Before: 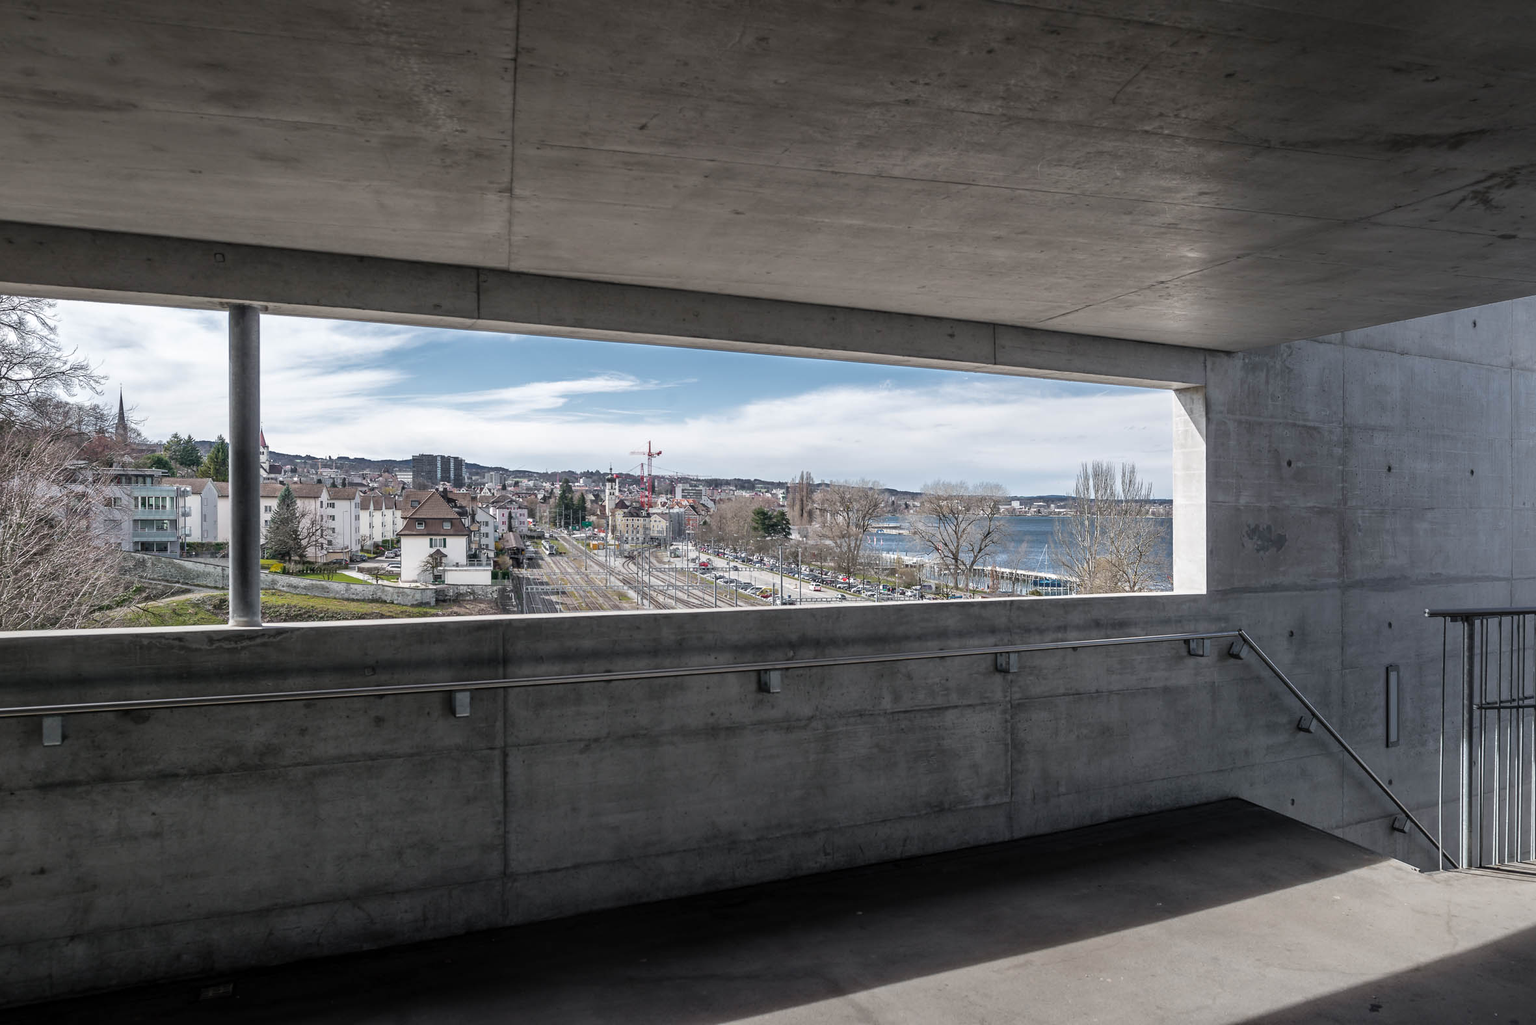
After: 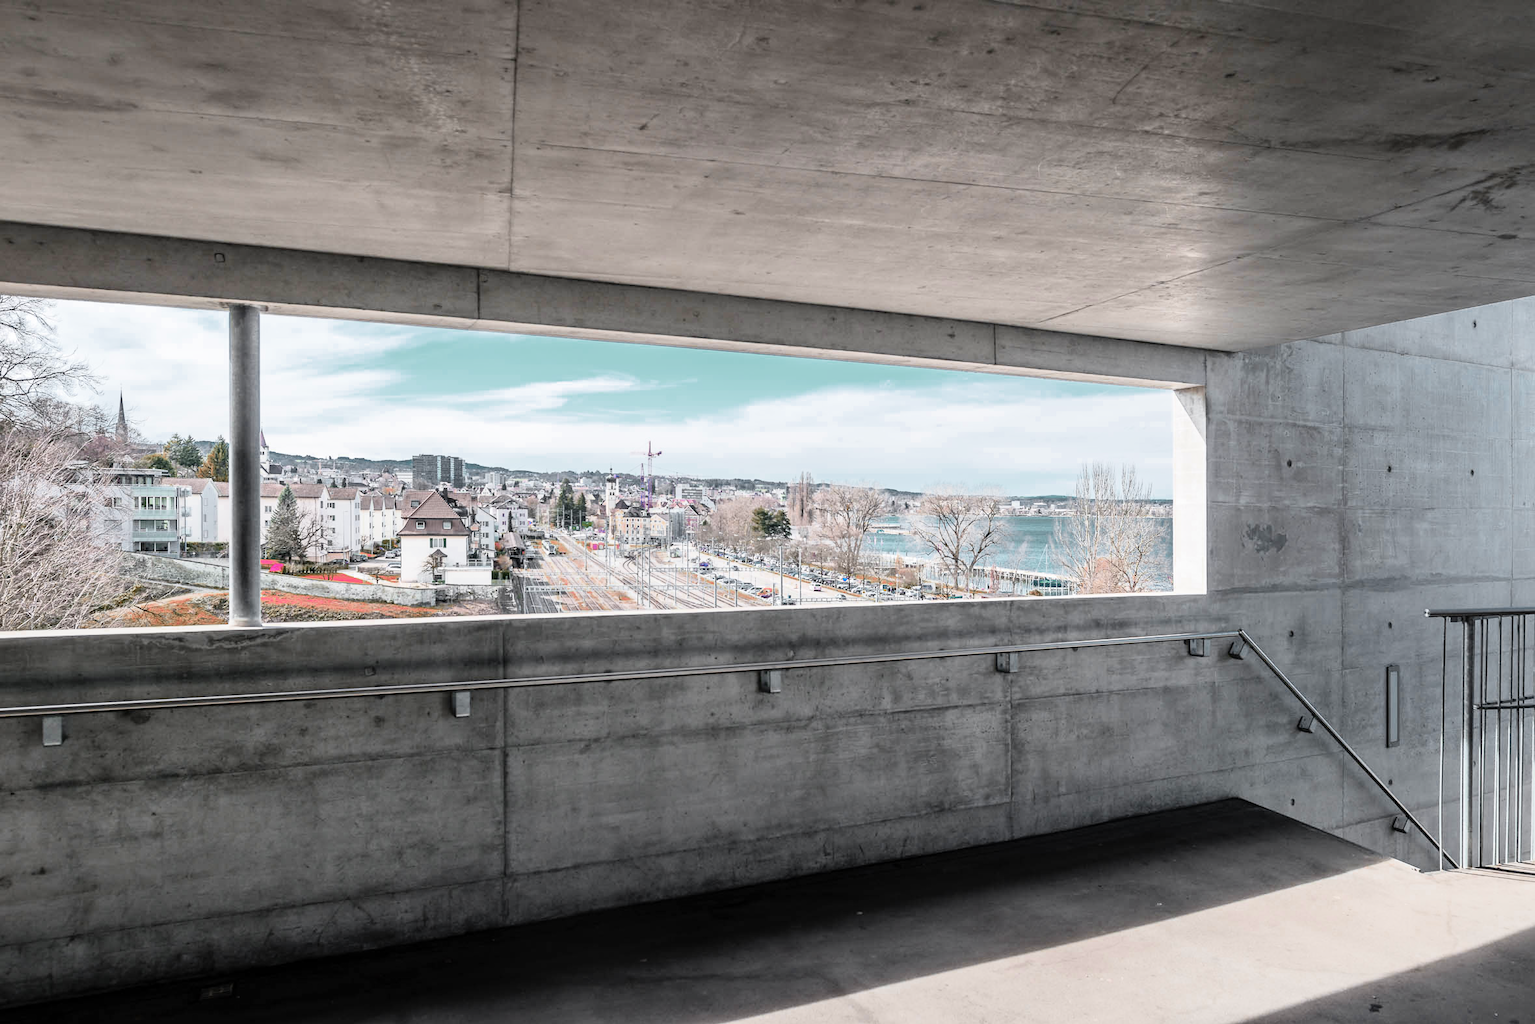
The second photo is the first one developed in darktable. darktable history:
tone curve: curves: ch0 [(0, 0) (0.003, 0.003) (0.011, 0.012) (0.025, 0.028) (0.044, 0.049) (0.069, 0.091) (0.1, 0.144) (0.136, 0.21) (0.177, 0.277) (0.224, 0.352) (0.277, 0.433) (0.335, 0.523) (0.399, 0.613) (0.468, 0.702) (0.543, 0.79) (0.623, 0.867) (0.709, 0.916) (0.801, 0.946) (0.898, 0.972) (1, 1)], color space Lab, independent channels, preserve colors none
color zones: curves: ch0 [(0.826, 0.353)]; ch1 [(0.242, 0.647) (0.889, 0.342)]; ch2 [(0.246, 0.089) (0.969, 0.068)]
